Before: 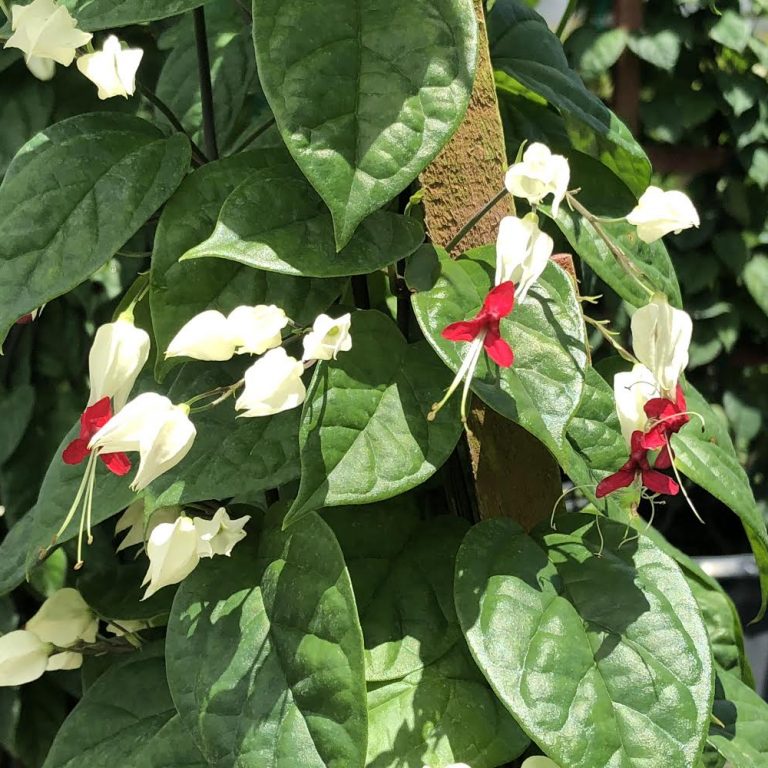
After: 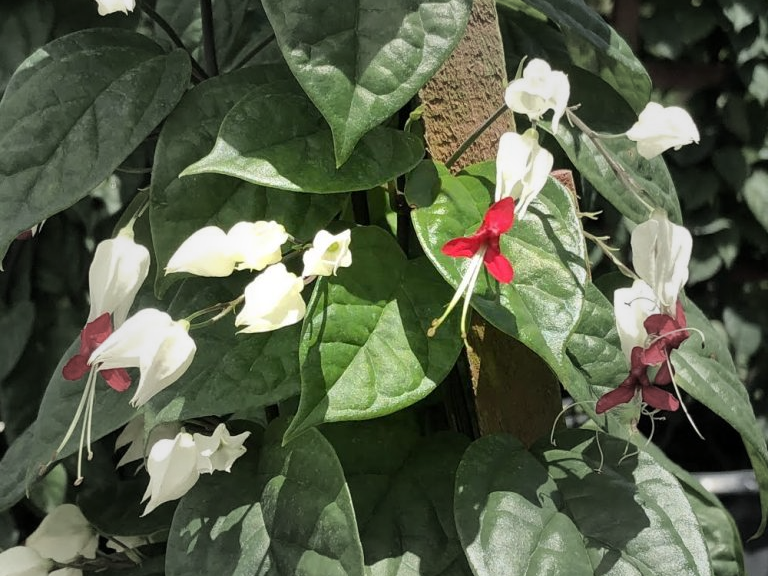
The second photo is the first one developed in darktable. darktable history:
crop: top 11.03%, bottom 13.903%
vignetting: fall-off start 31.88%, fall-off radius 35.72%, brightness -0.202, unbound false
